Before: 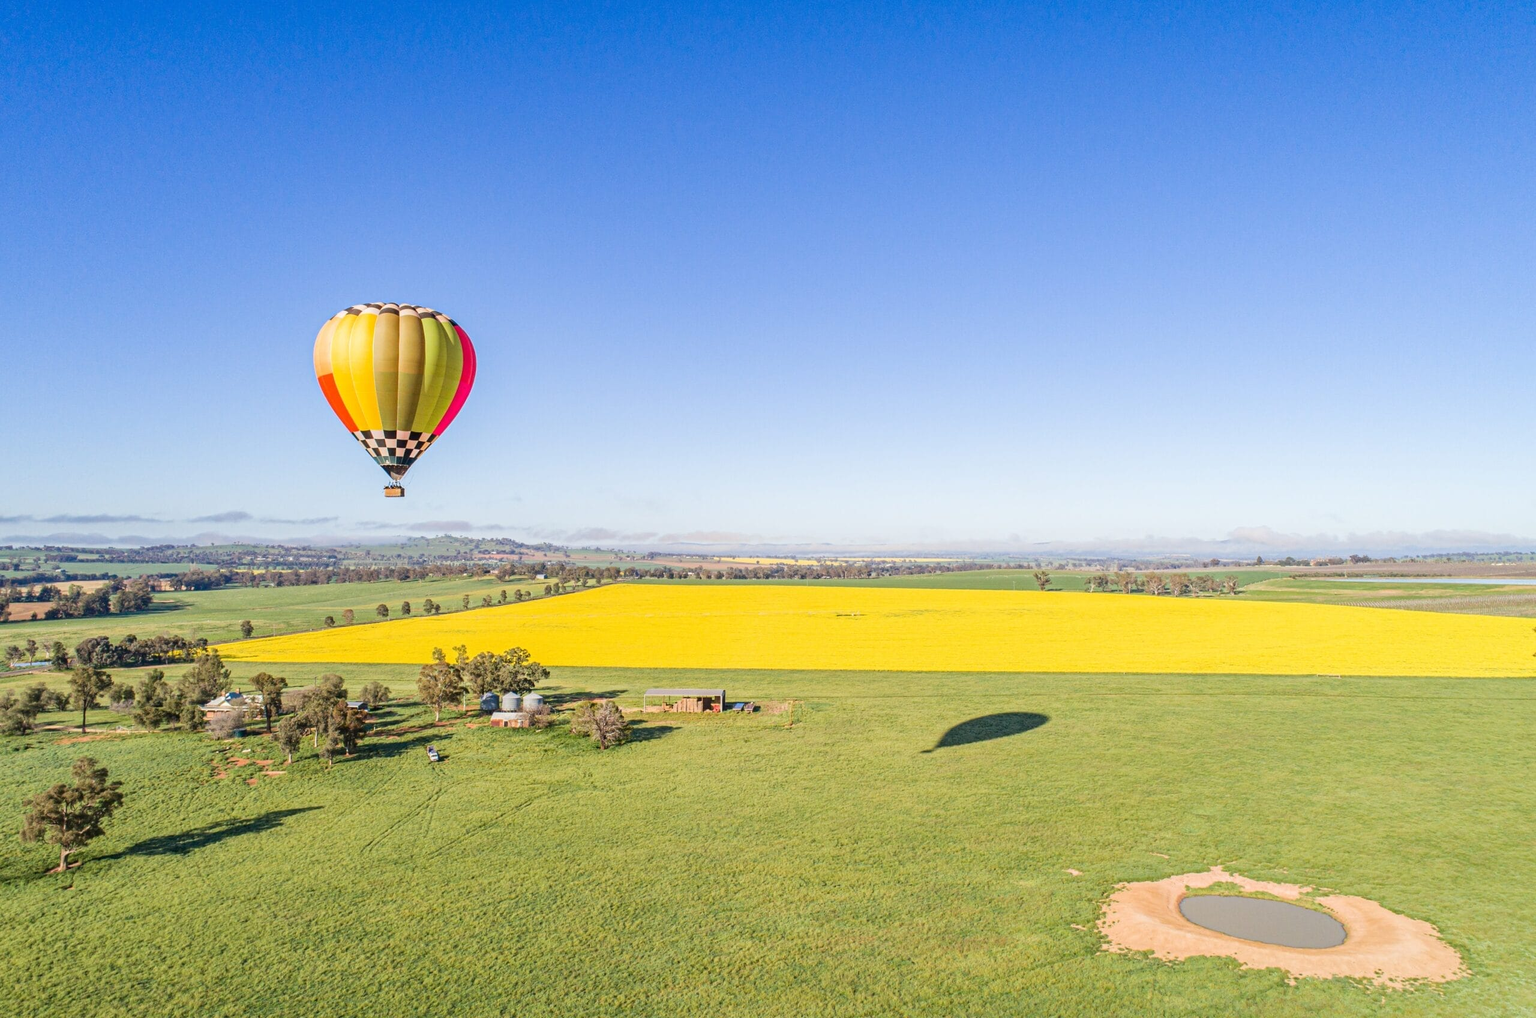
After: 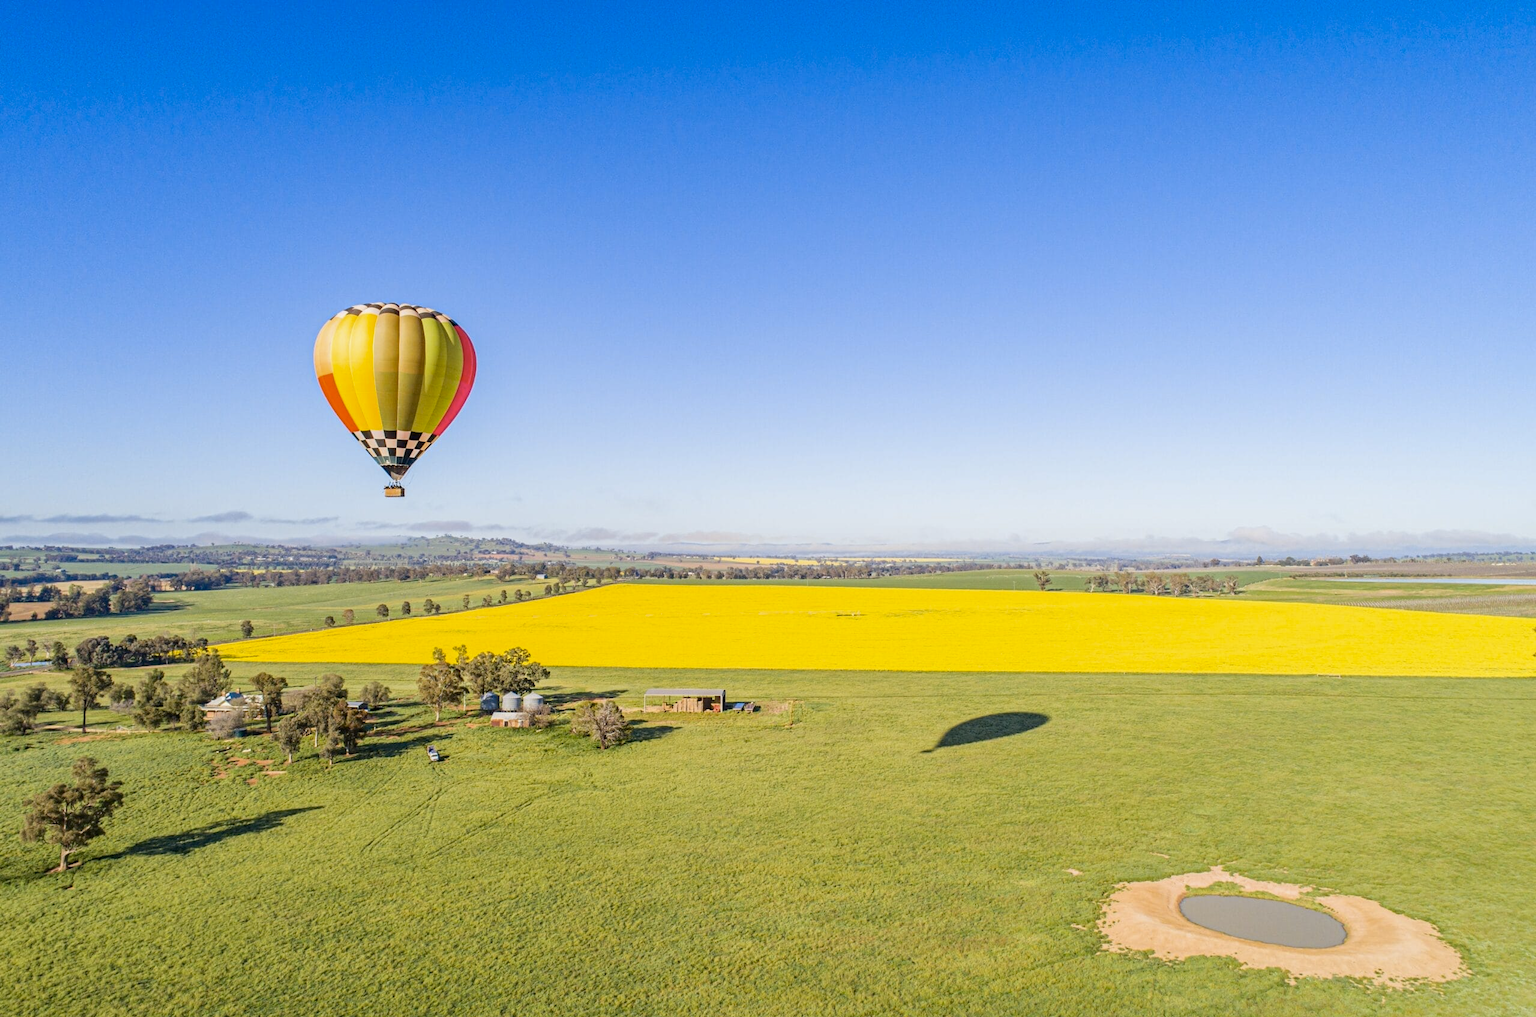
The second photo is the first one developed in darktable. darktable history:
exposure: black level correction 0.002, exposure -0.1 EV, compensate highlight preservation false
color contrast: green-magenta contrast 0.8, blue-yellow contrast 1.1, unbound 0
